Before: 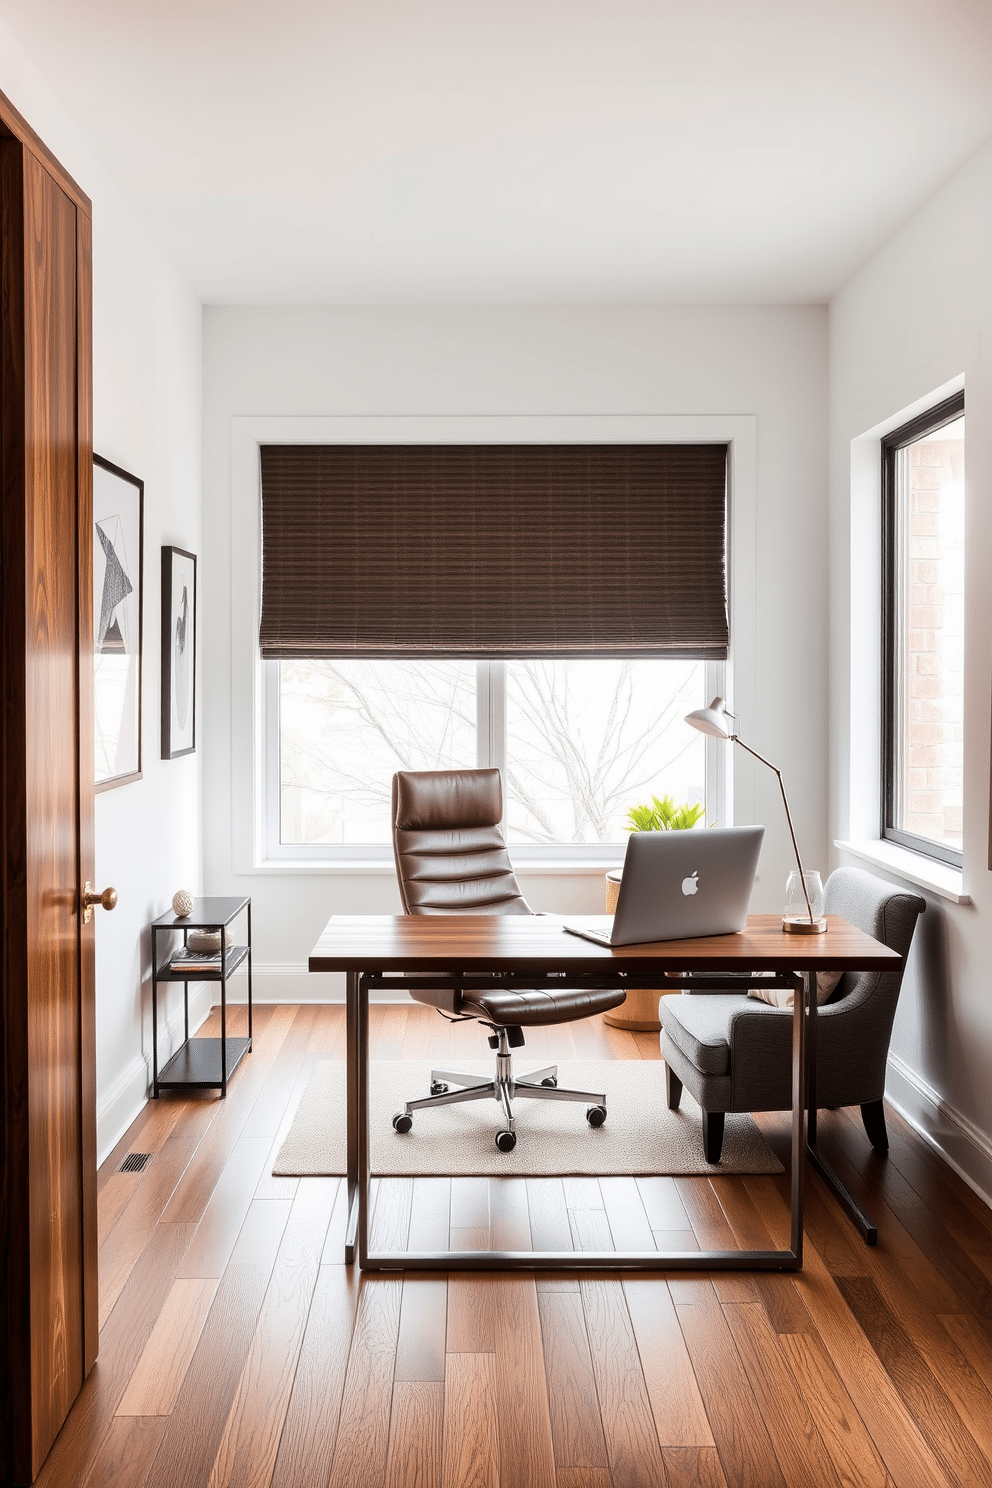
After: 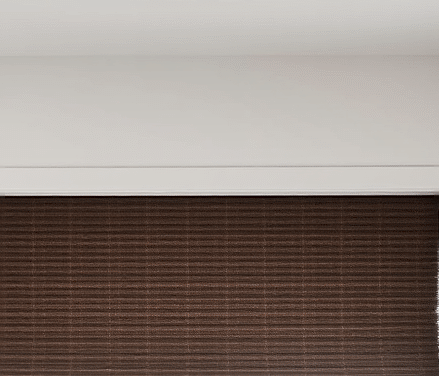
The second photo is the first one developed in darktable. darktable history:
crop: left 28.92%, top 16.782%, right 26.759%, bottom 57.886%
sharpen: on, module defaults
shadows and highlights: low approximation 0.01, soften with gaussian
